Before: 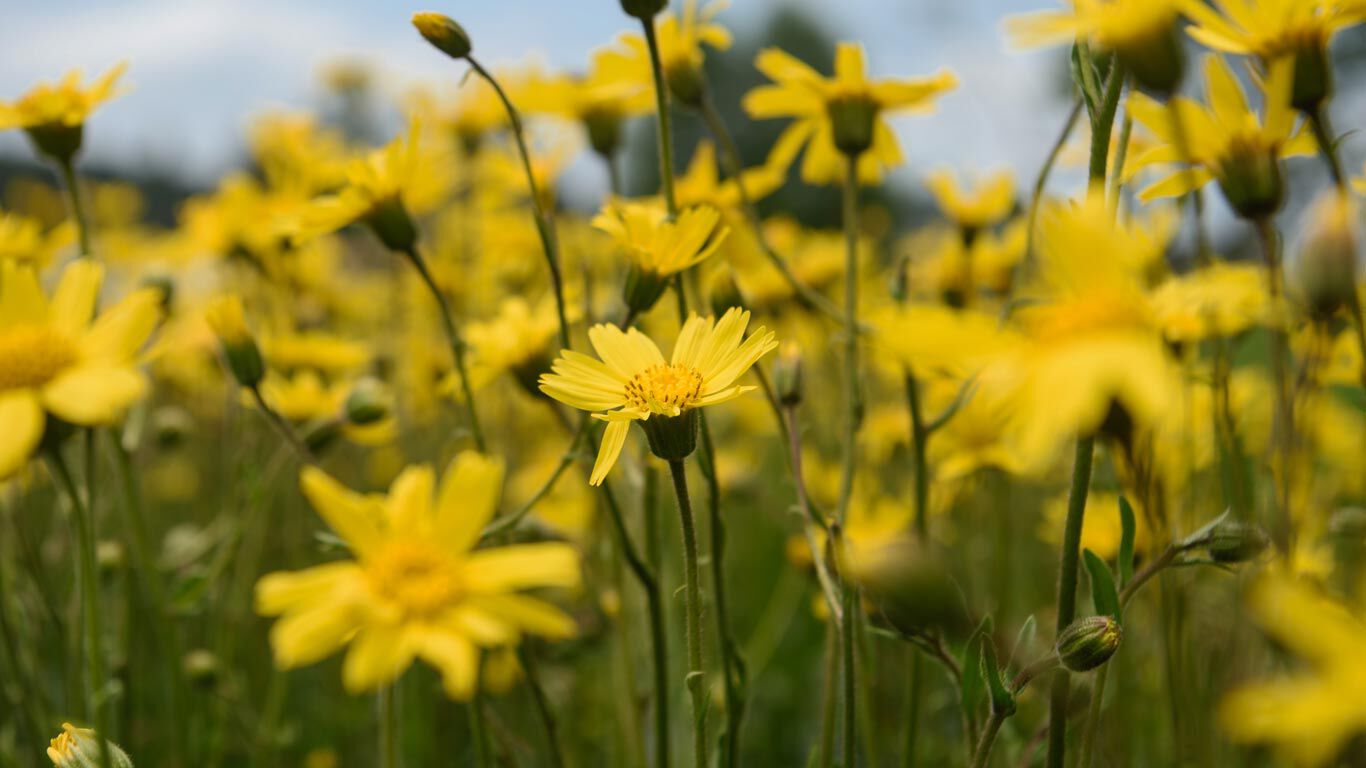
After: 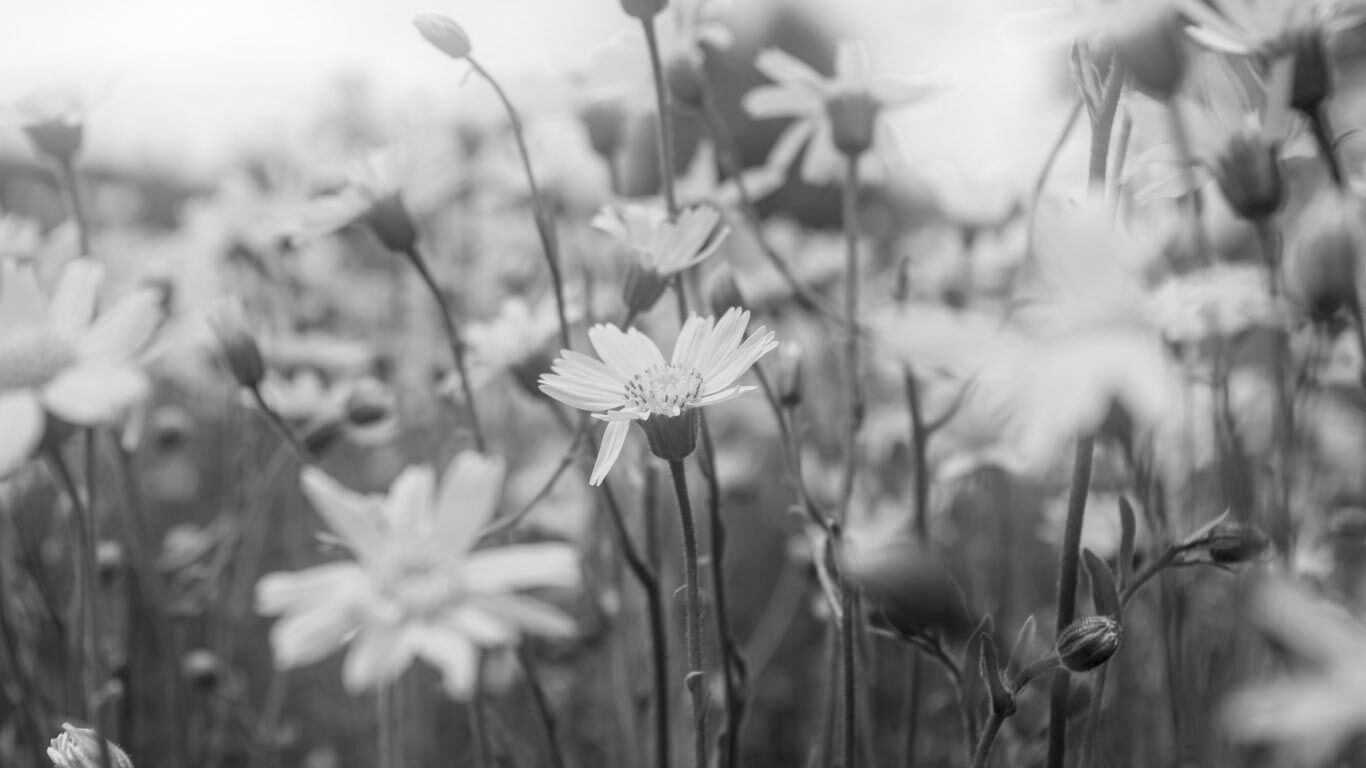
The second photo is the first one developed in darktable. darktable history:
bloom: on, module defaults
shadows and highlights: shadows 0, highlights 40
rotate and perspective: automatic cropping original format, crop left 0, crop top 0
local contrast: on, module defaults
color correction: highlights a* -10.77, highlights b* 9.8, saturation 1.72
velvia: on, module defaults
monochrome: on, module defaults
